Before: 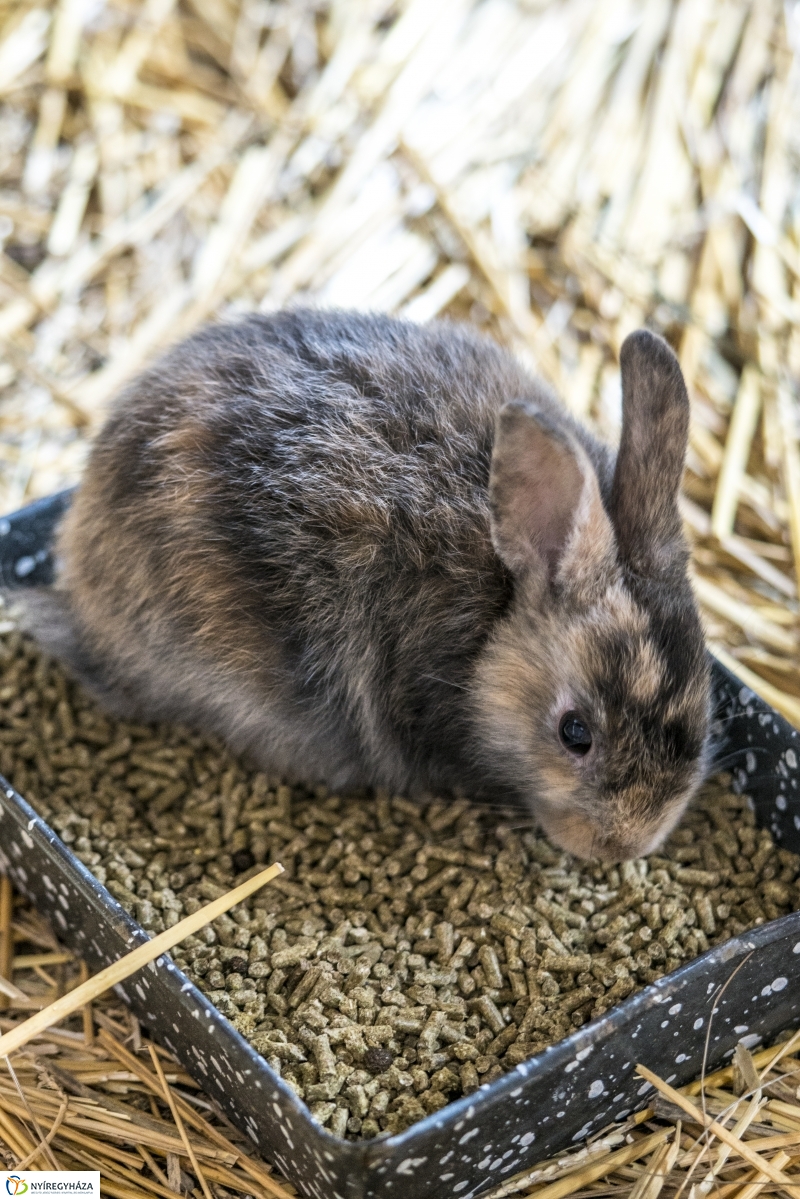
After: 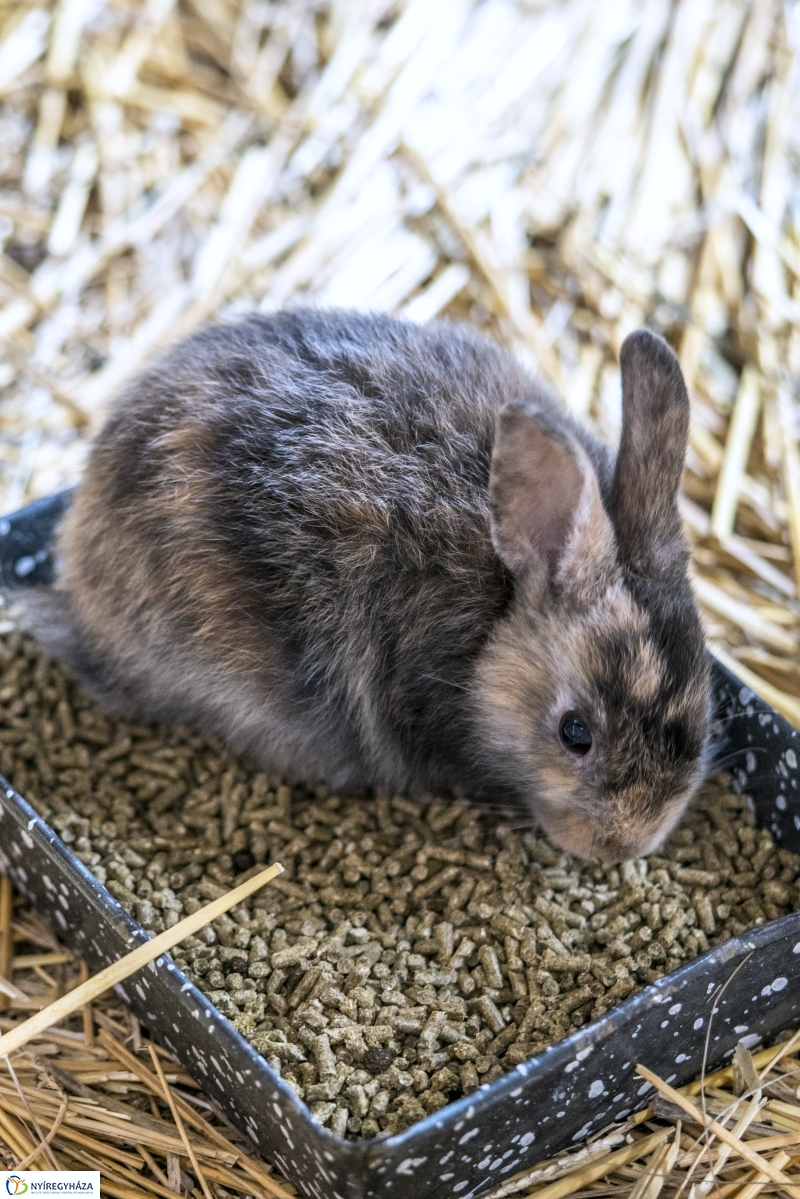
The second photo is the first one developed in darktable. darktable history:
local contrast: mode bilateral grid, contrast 10, coarseness 25, detail 110%, midtone range 0.2
color calibration: illuminant as shot in camera, x 0.358, y 0.373, temperature 4628.91 K
